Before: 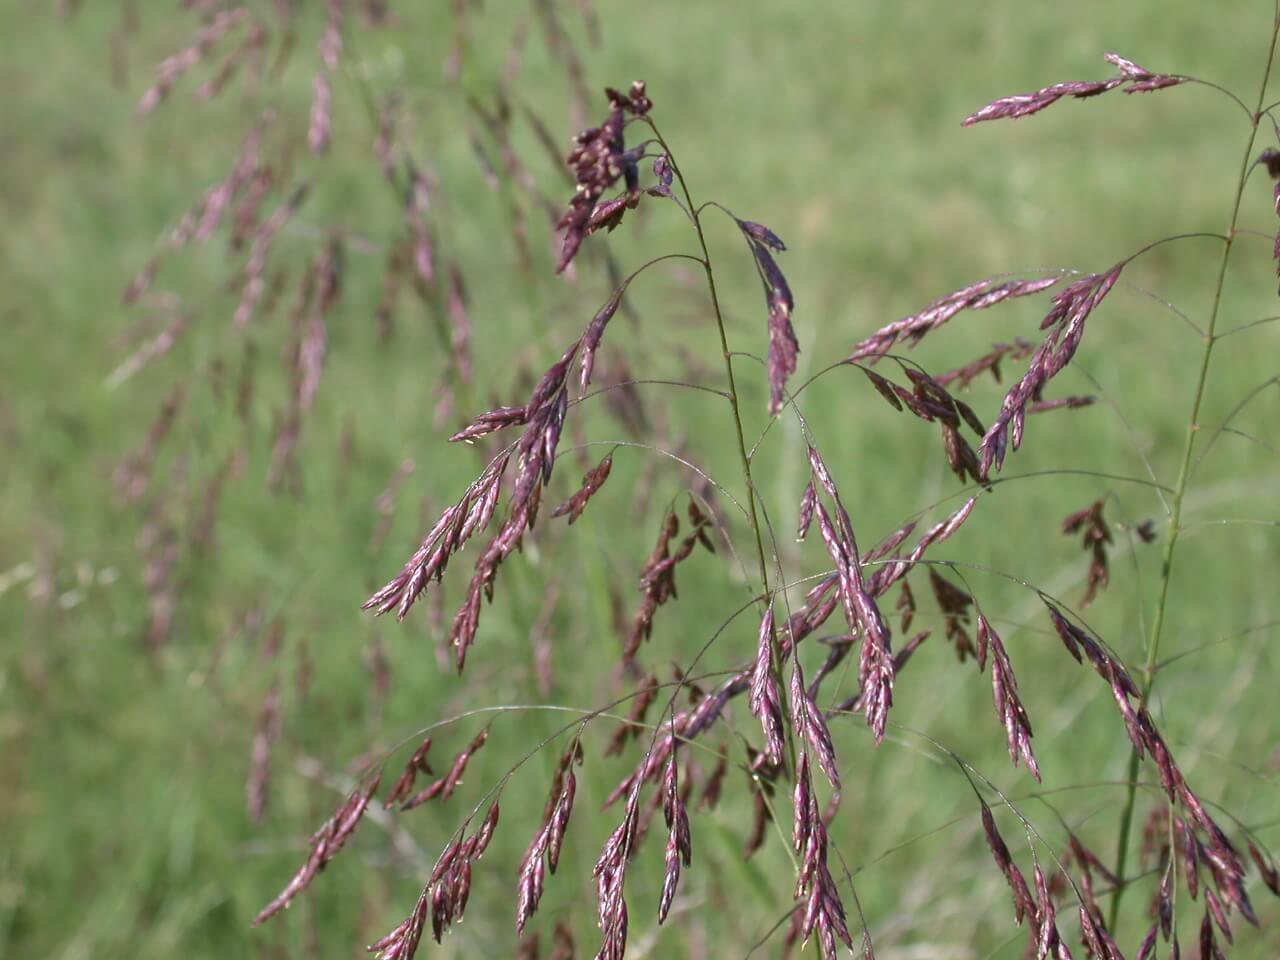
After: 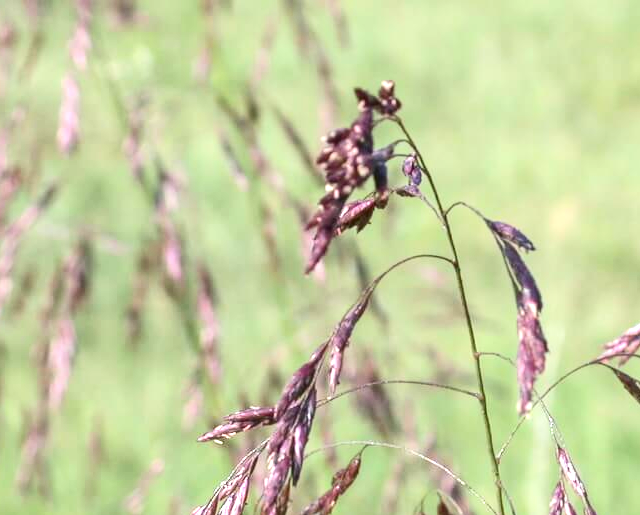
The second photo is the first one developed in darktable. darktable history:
crop: left 19.654%, right 30.315%, bottom 46.258%
local contrast: on, module defaults
exposure: exposure 0.95 EV, compensate highlight preservation false
tone curve: curves: ch0 [(0, 0.032) (0.181, 0.156) (0.751, 0.829) (1, 1)], color space Lab, independent channels, preserve colors none
